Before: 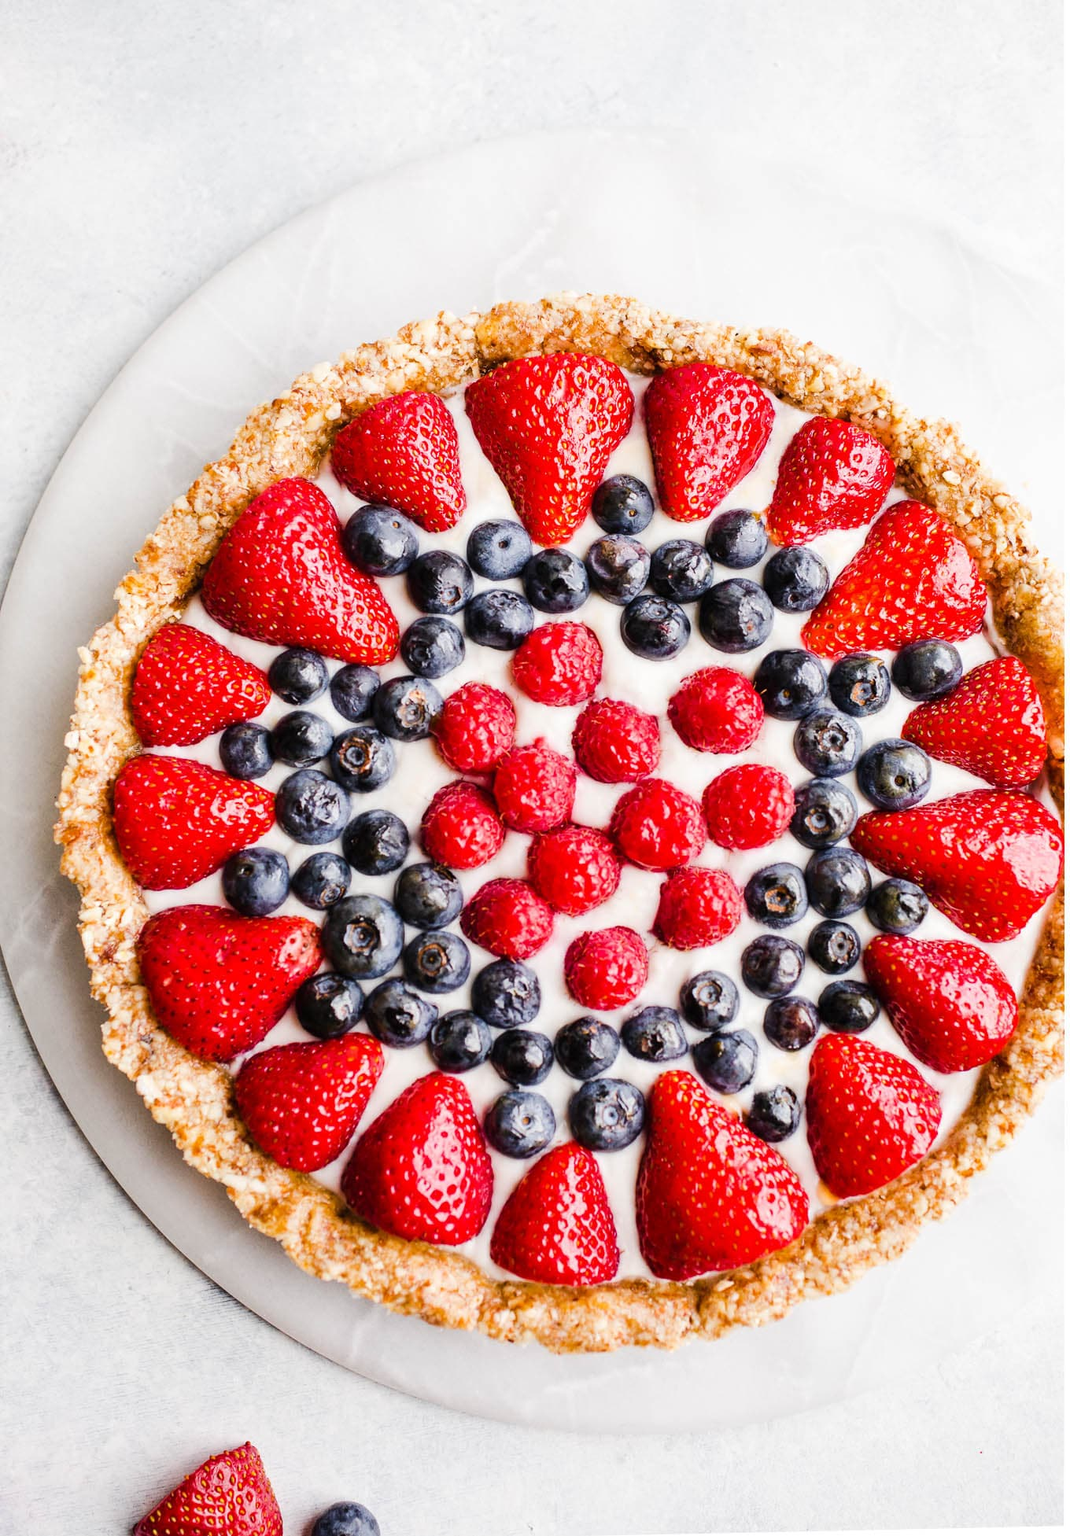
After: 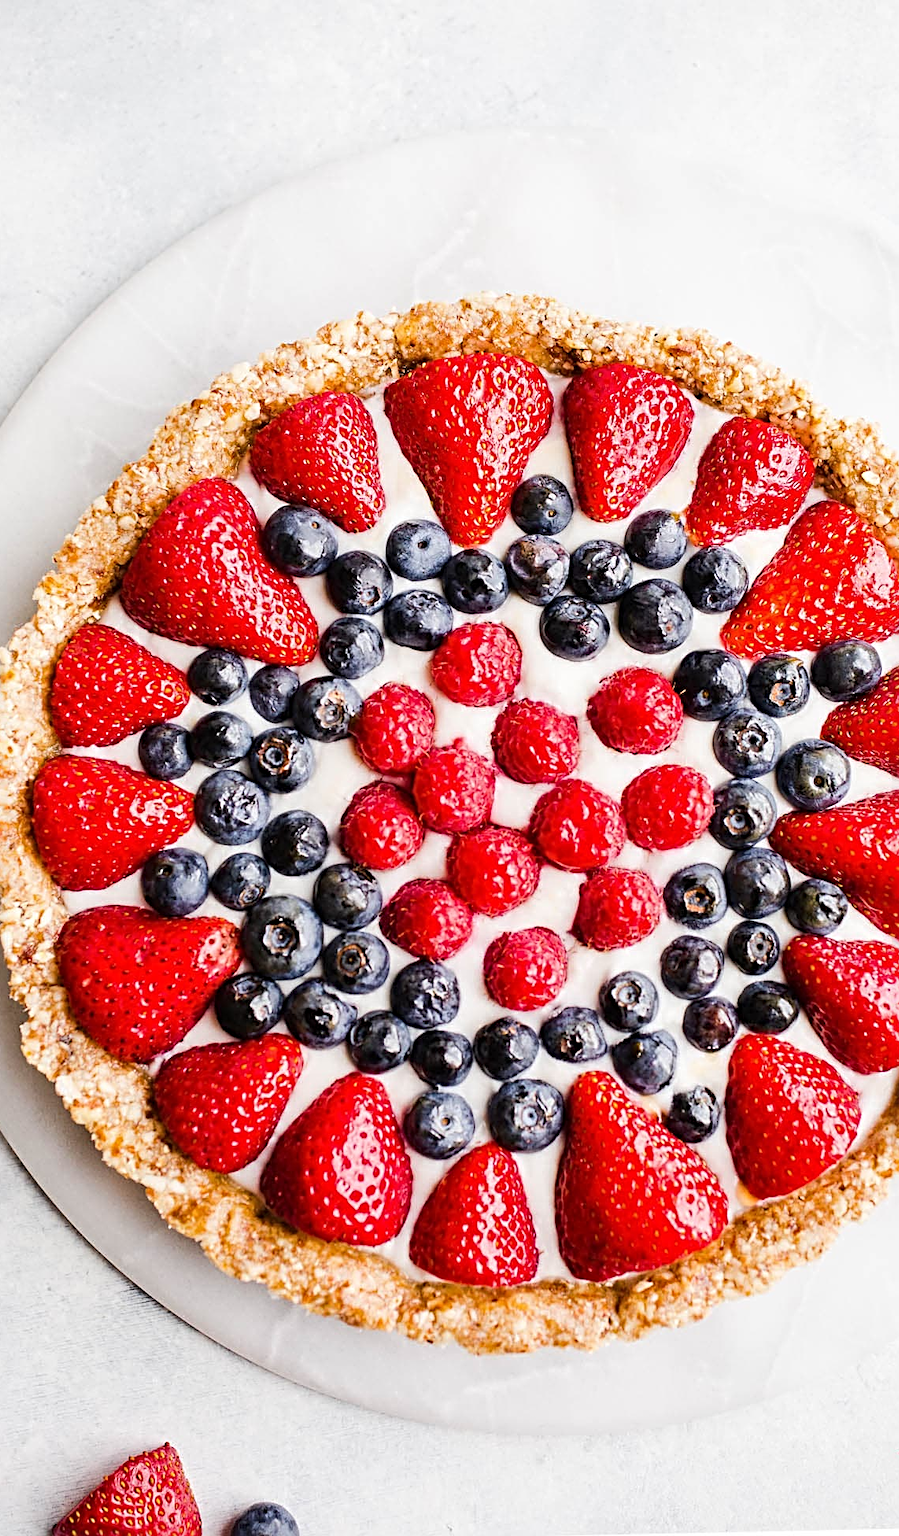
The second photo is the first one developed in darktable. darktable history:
sharpen: radius 4
crop: left 7.598%, right 7.873%
